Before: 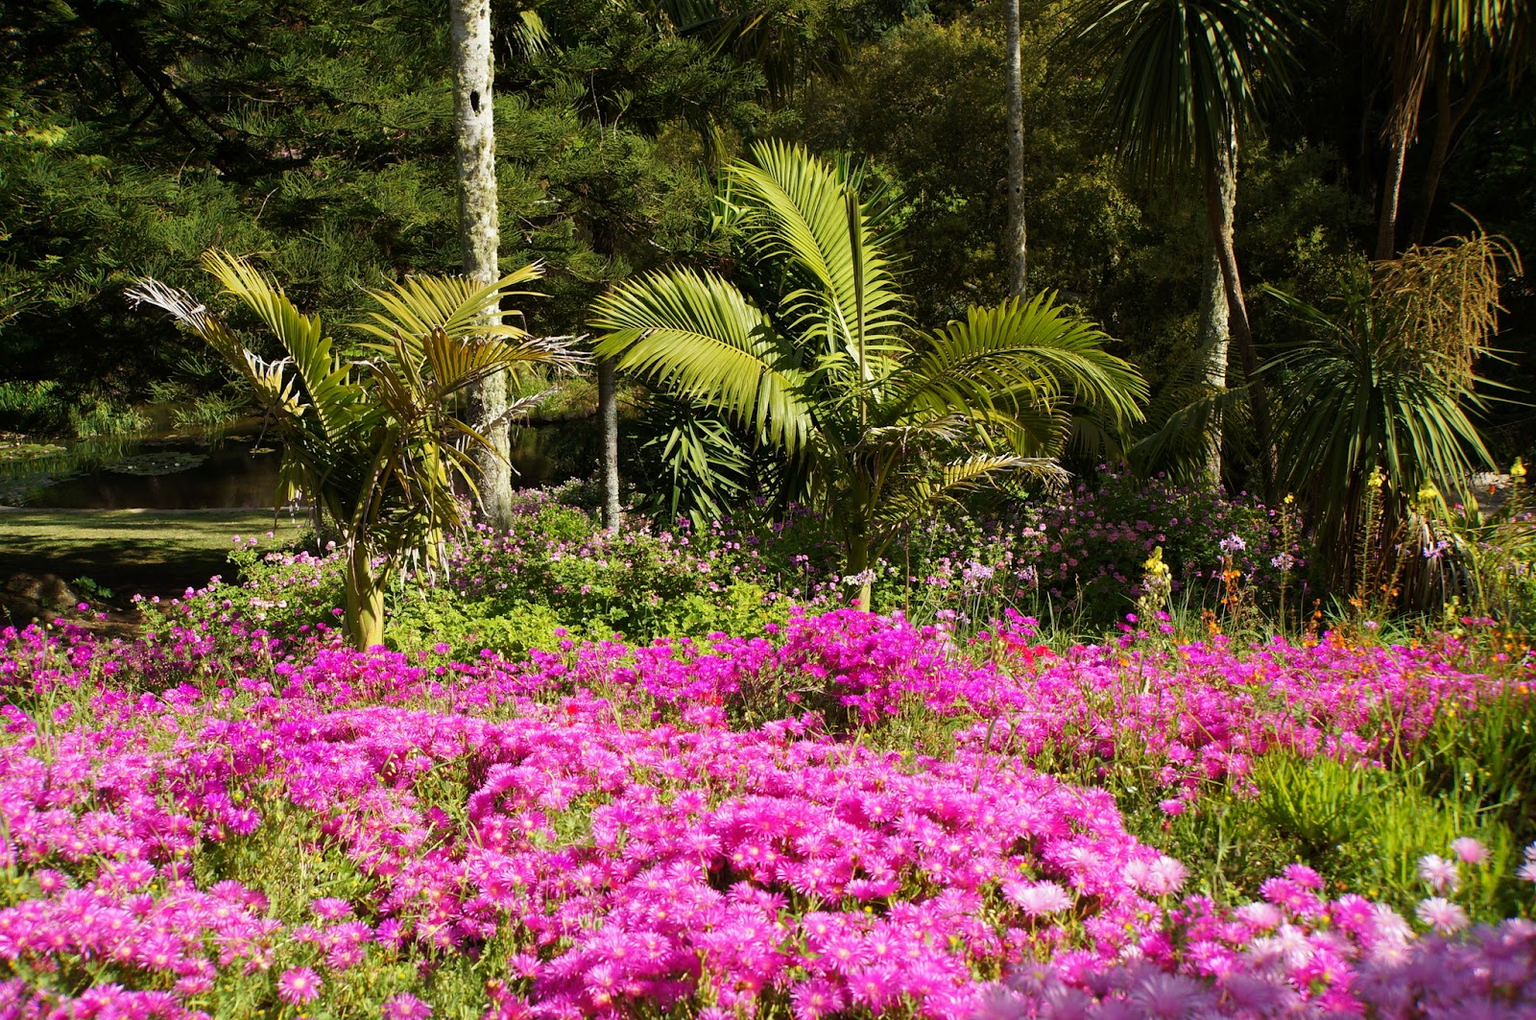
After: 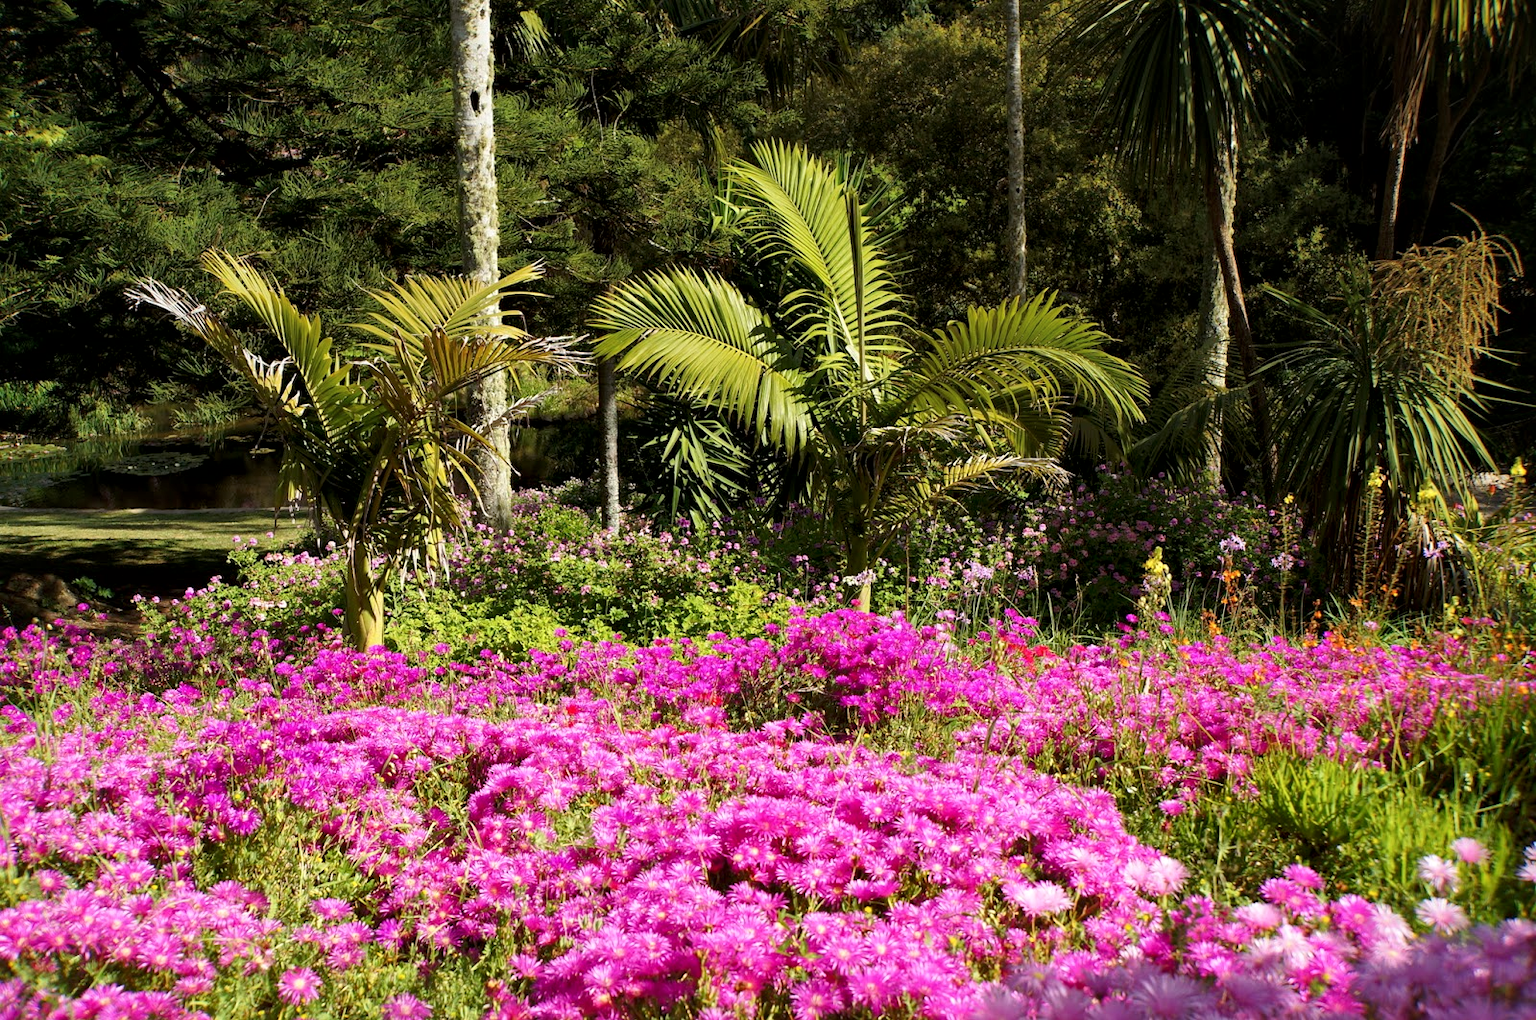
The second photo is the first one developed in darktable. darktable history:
local contrast: mode bilateral grid, contrast 20, coarseness 99, detail 150%, midtone range 0.2
exposure: compensate highlight preservation false
